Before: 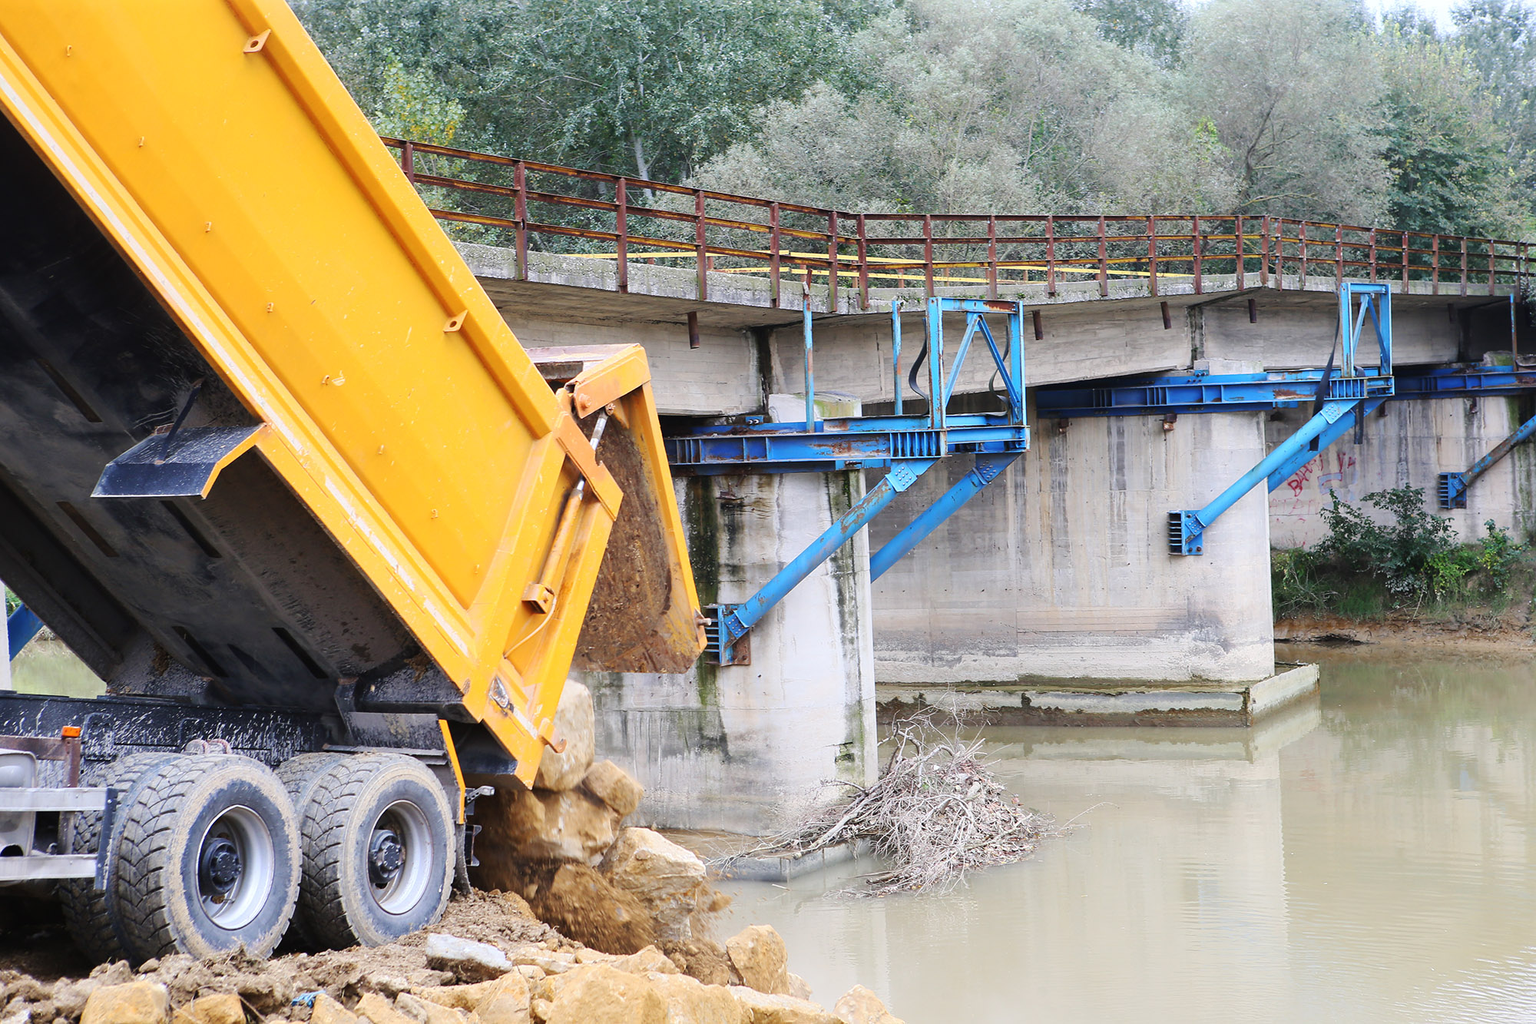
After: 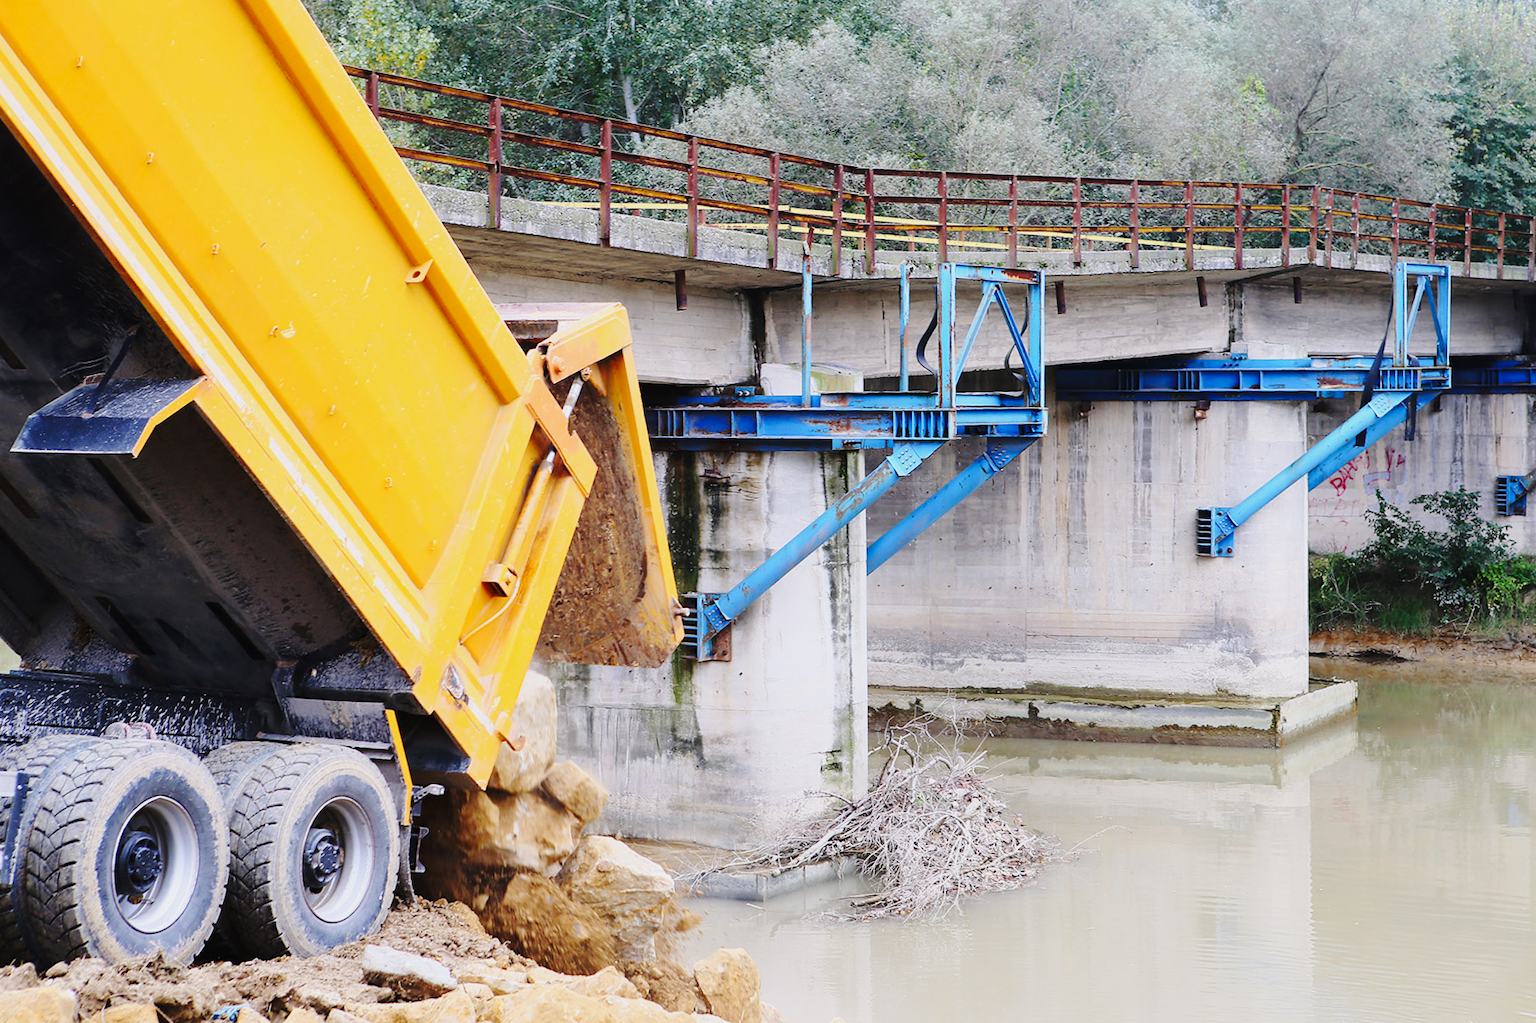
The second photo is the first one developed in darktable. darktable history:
base curve: curves: ch0 [(0, 0) (0.028, 0.03) (0.121, 0.232) (0.46, 0.748) (0.859, 0.968) (1, 1)], preserve colors none
crop and rotate: angle -1.96°, left 3.097%, top 4.154%, right 1.586%, bottom 0.529%
exposure: black level correction 0, exposure -0.721 EV, compensate highlight preservation false
white balance: red 1.004, blue 1.024
